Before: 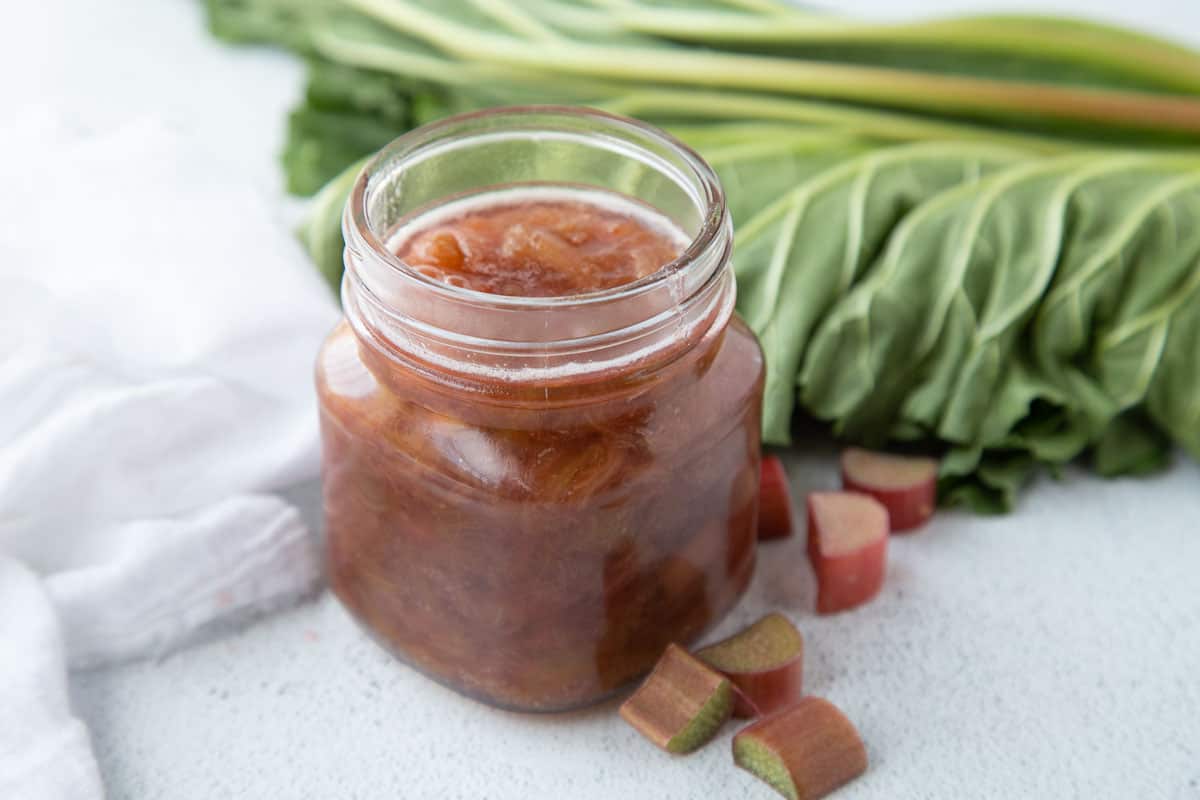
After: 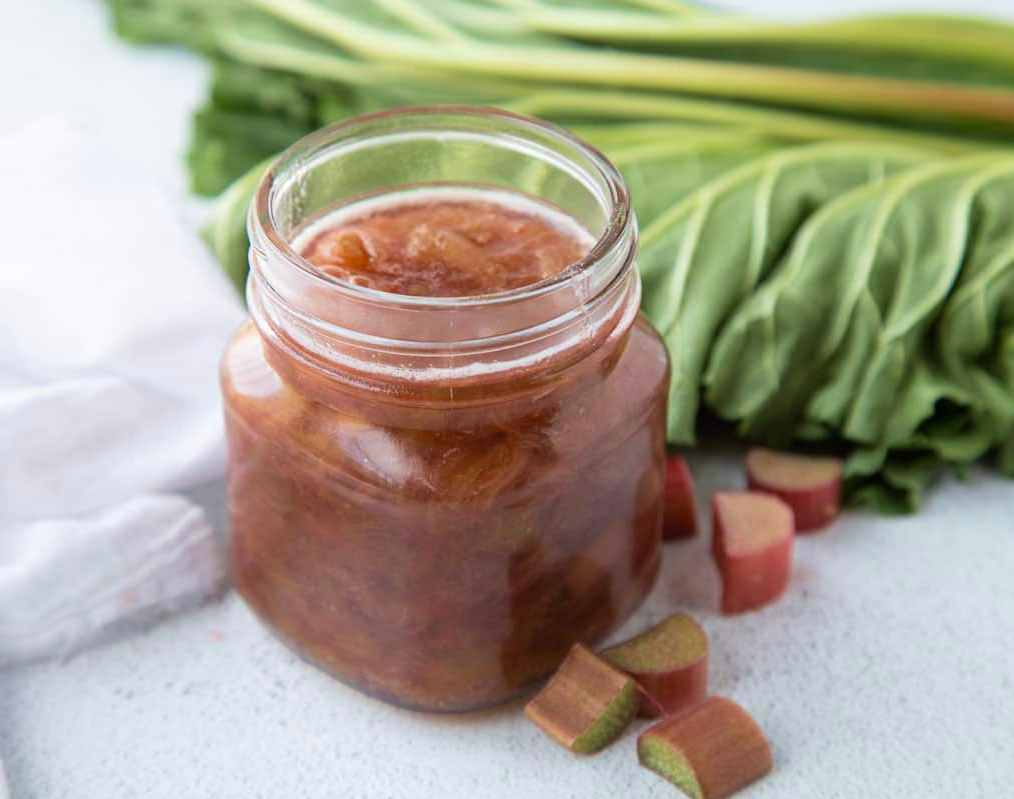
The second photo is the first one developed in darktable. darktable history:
velvia: on, module defaults
crop: left 7.961%, right 7.501%
